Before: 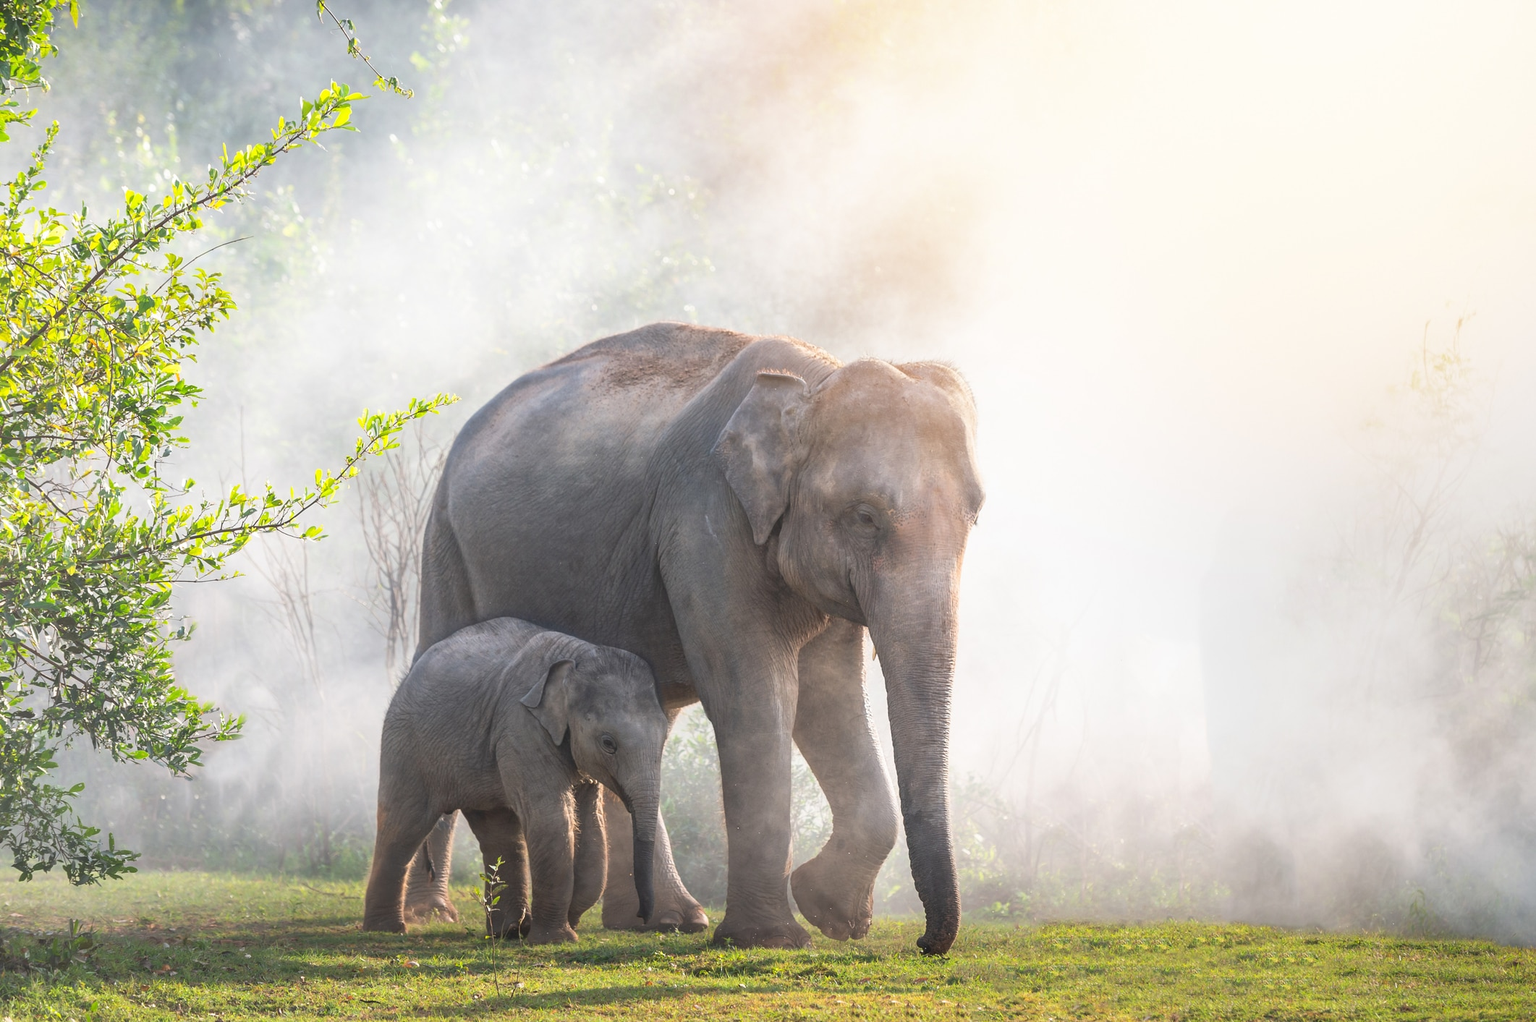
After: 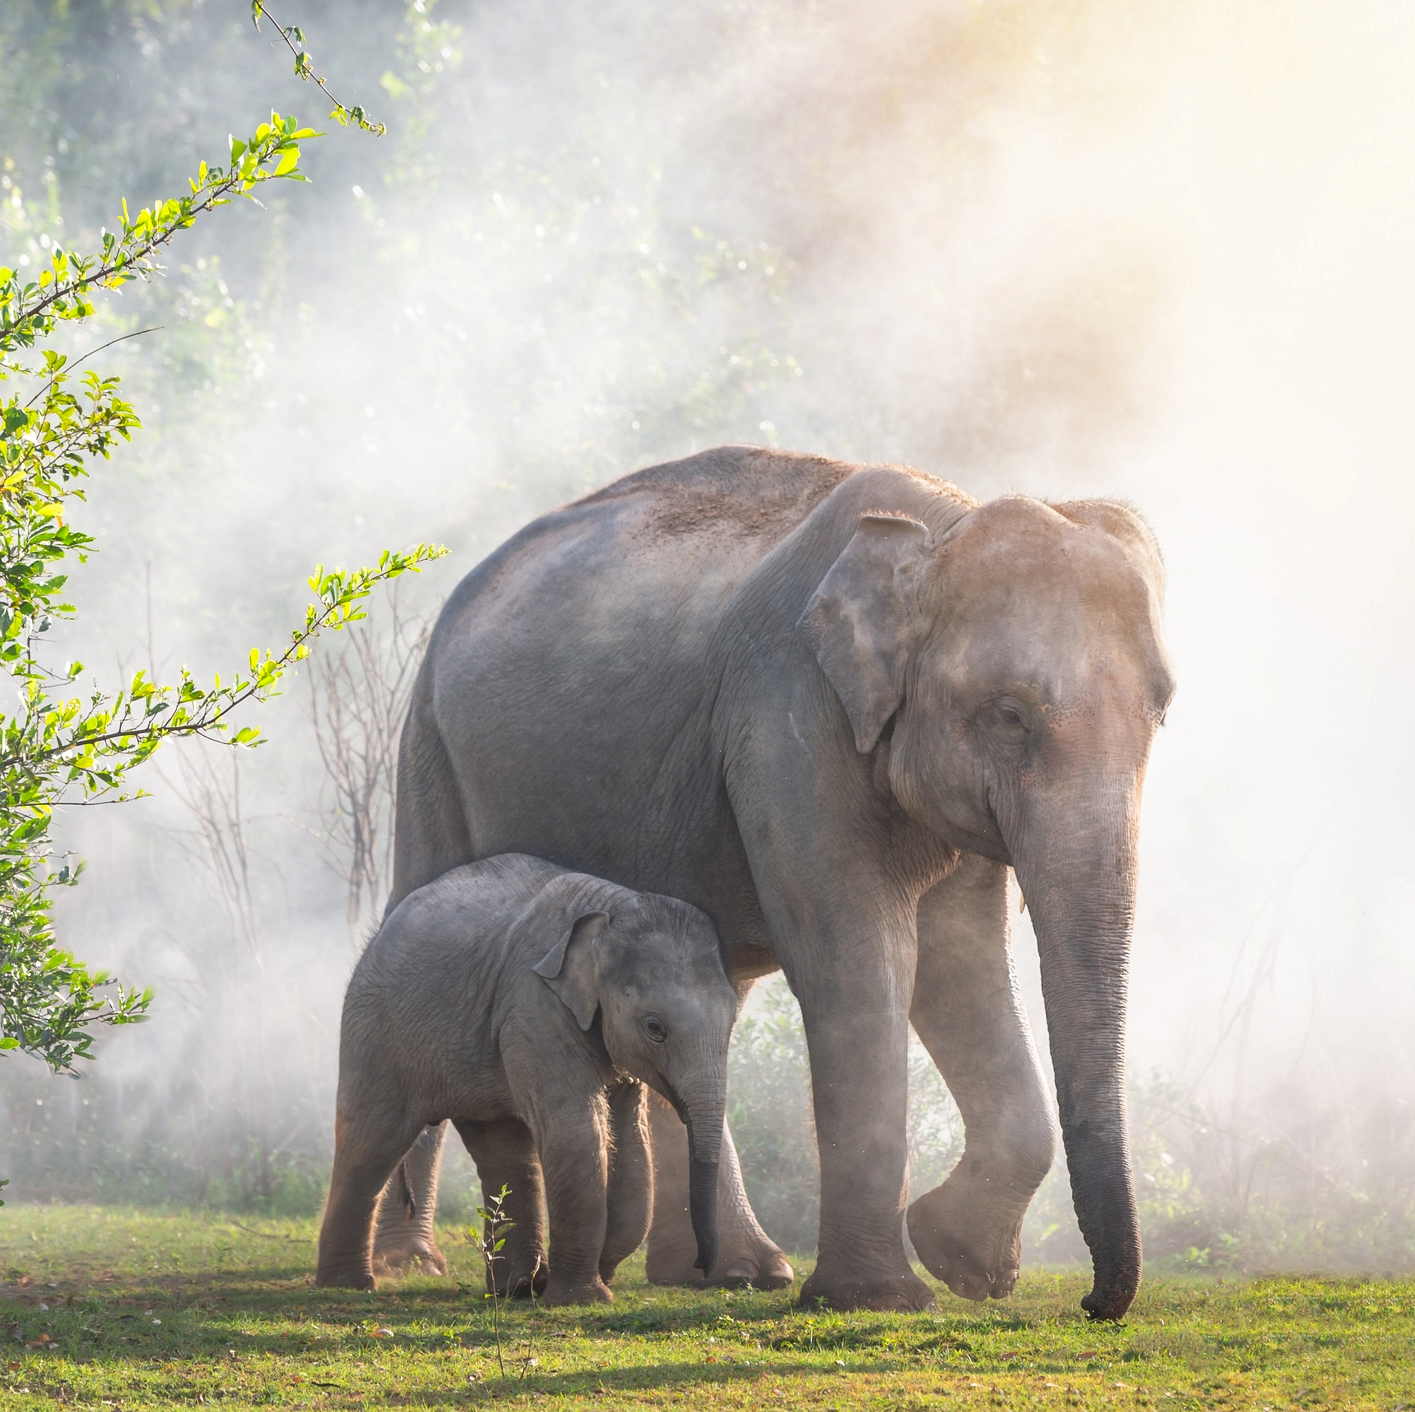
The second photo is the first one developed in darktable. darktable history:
shadows and highlights: radius 125.46, shadows 30.51, highlights -30.51, low approximation 0.01, soften with gaussian
crop and rotate: left 8.786%, right 24.548%
